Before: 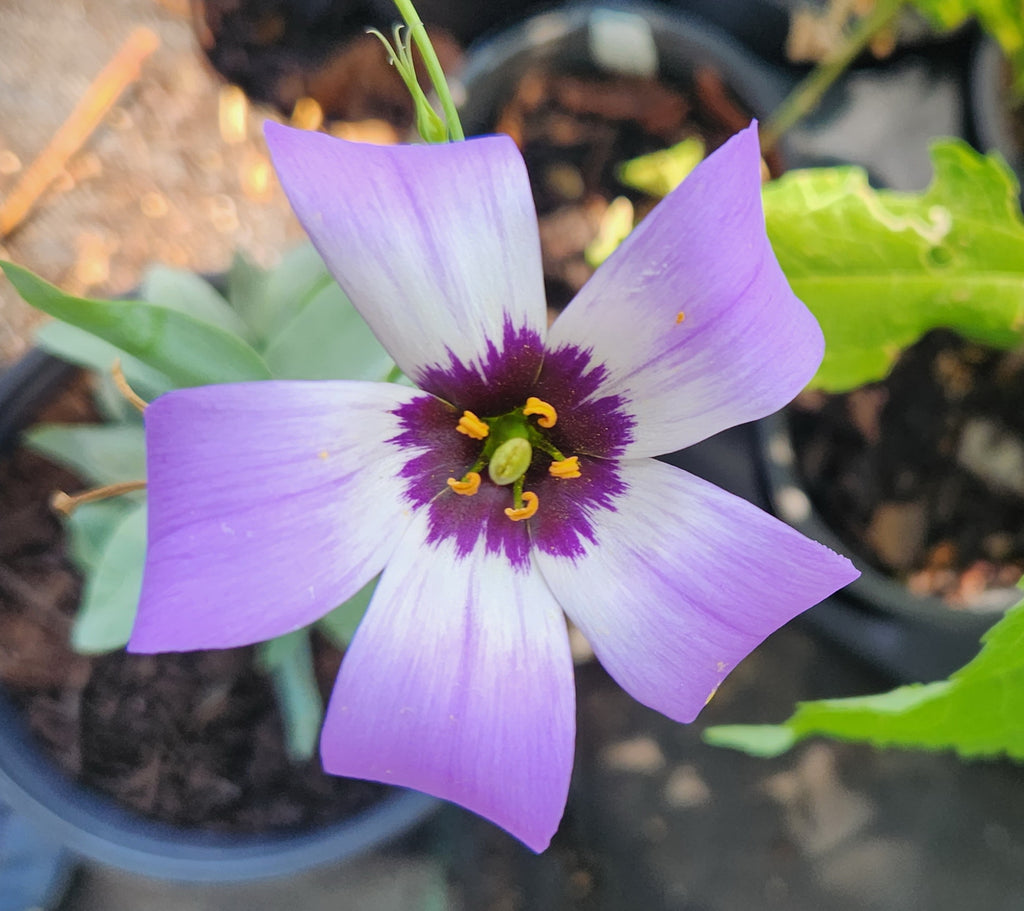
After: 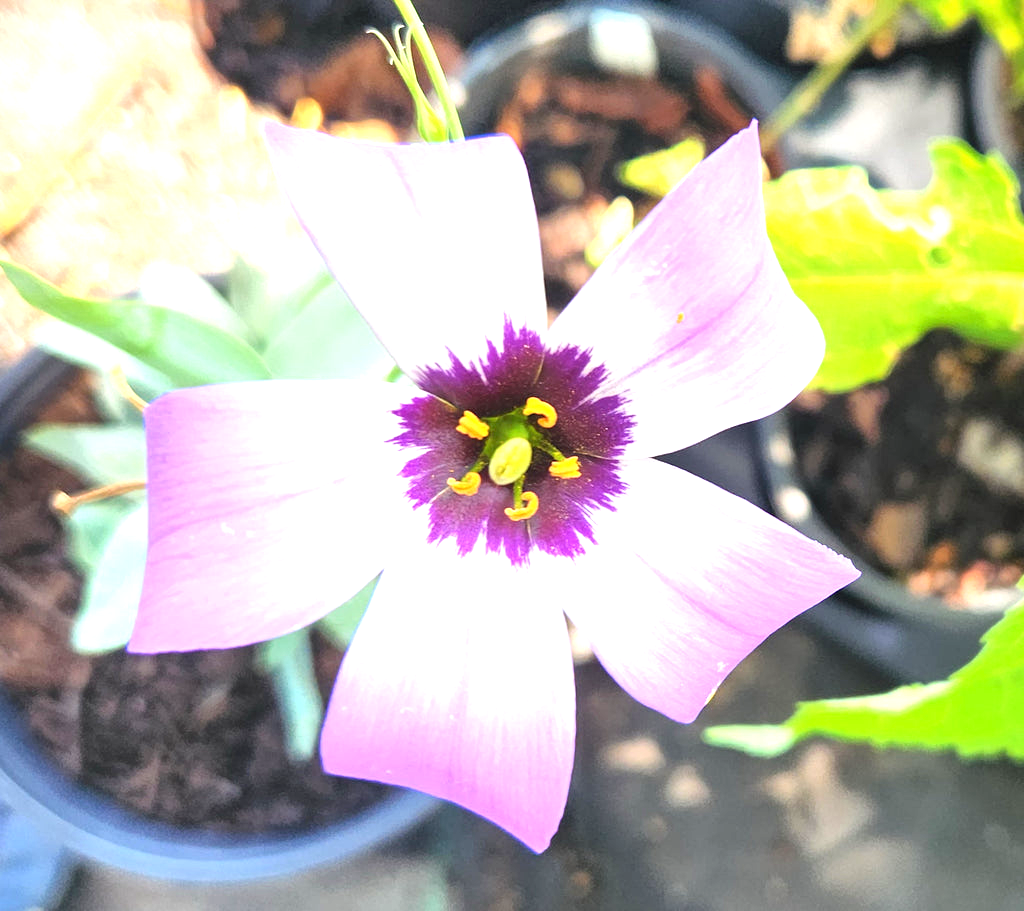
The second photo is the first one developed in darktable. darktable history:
exposure: black level correction 0, exposure 1.486 EV, compensate highlight preservation false
